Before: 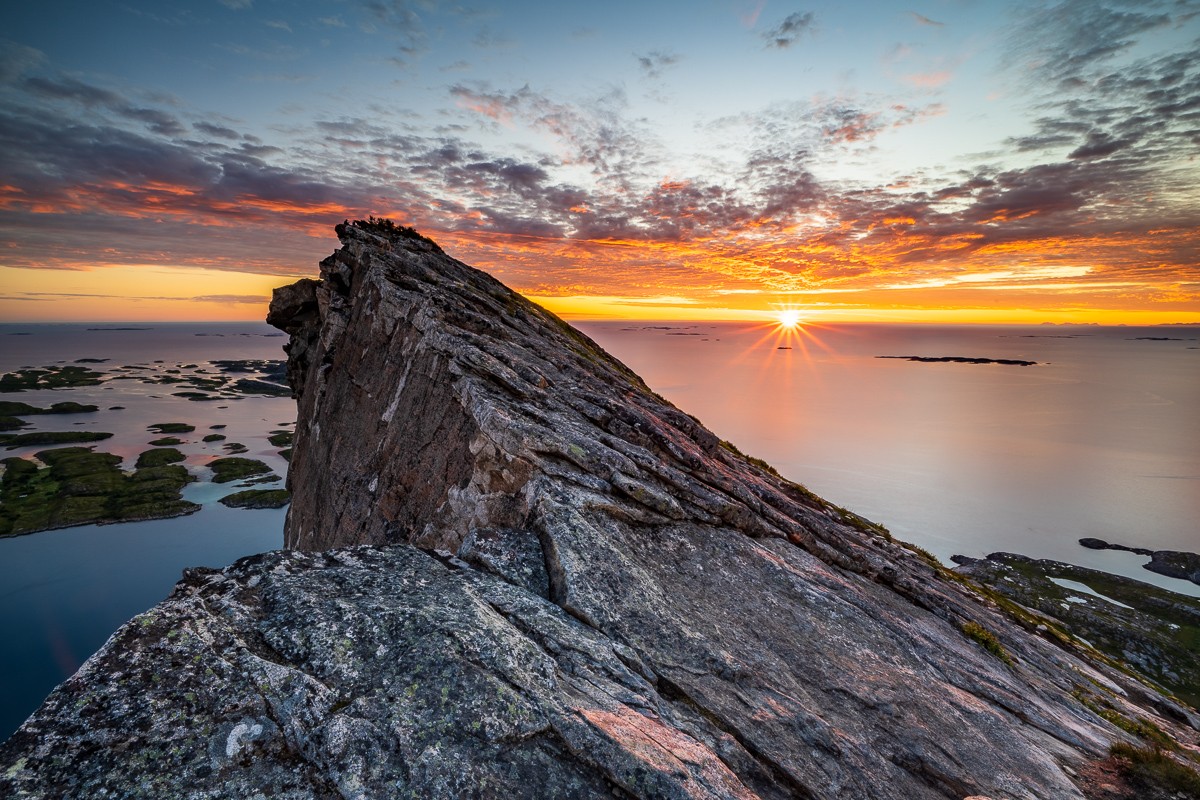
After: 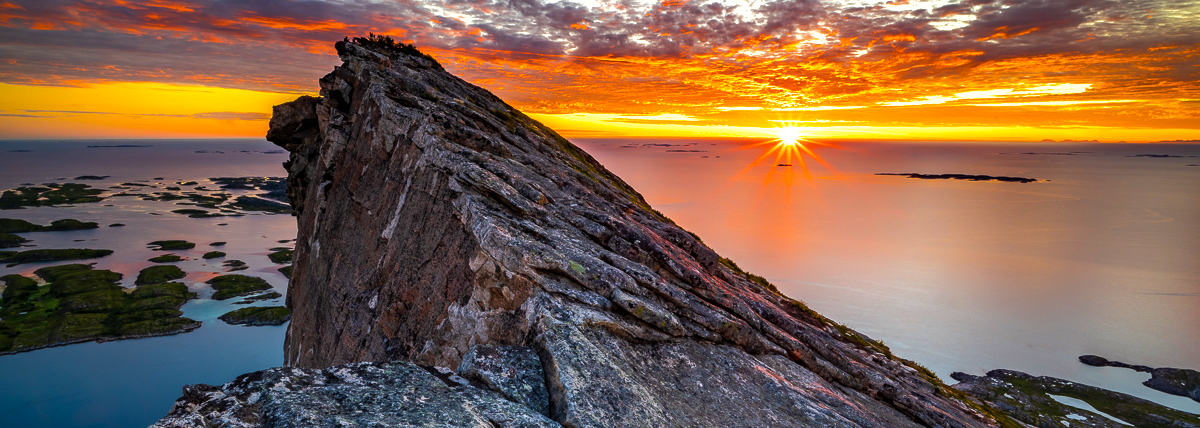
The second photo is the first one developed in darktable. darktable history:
crop and rotate: top 23.043%, bottom 23.437%
exposure: compensate highlight preservation false
white balance: emerald 1
shadows and highlights: shadows 40, highlights -60
color balance rgb: linear chroma grading › global chroma 9%, perceptual saturation grading › global saturation 36%, perceptual brilliance grading › global brilliance 15%, perceptual brilliance grading › shadows -35%, global vibrance 15%
